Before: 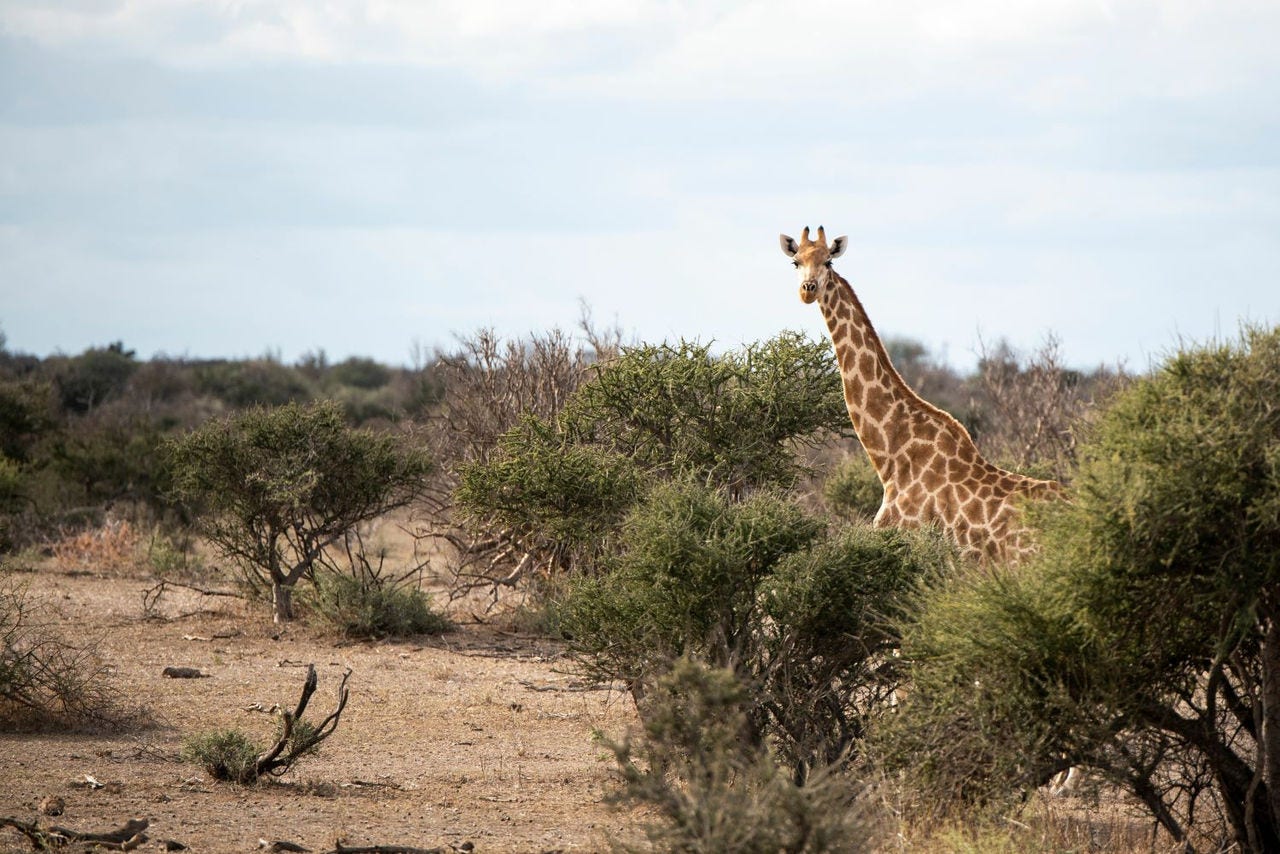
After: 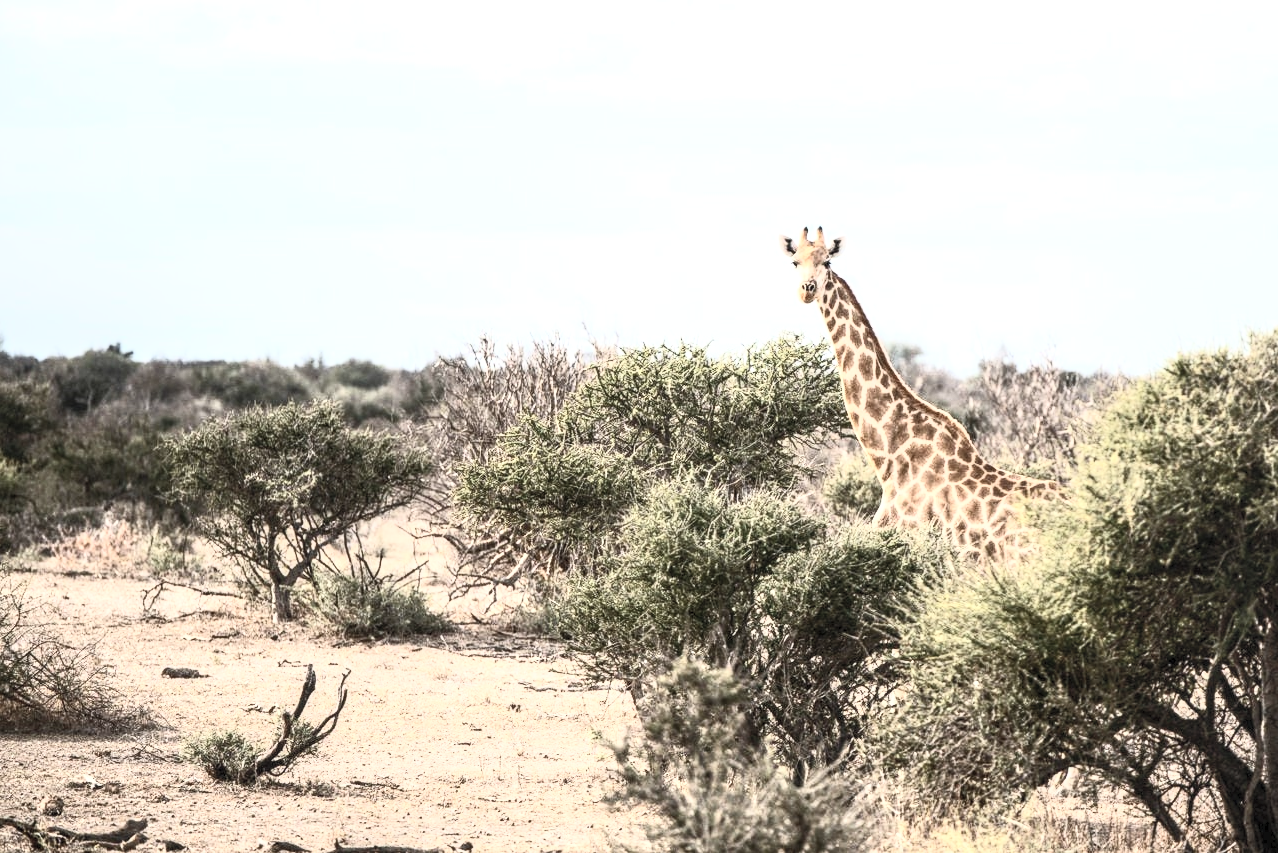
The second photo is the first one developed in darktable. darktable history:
crop and rotate: left 0.126%
local contrast: on, module defaults
contrast brightness saturation: contrast 0.57, brightness 0.57, saturation -0.34
tone equalizer: on, module defaults
exposure: exposure 0.485 EV, compensate highlight preservation false
